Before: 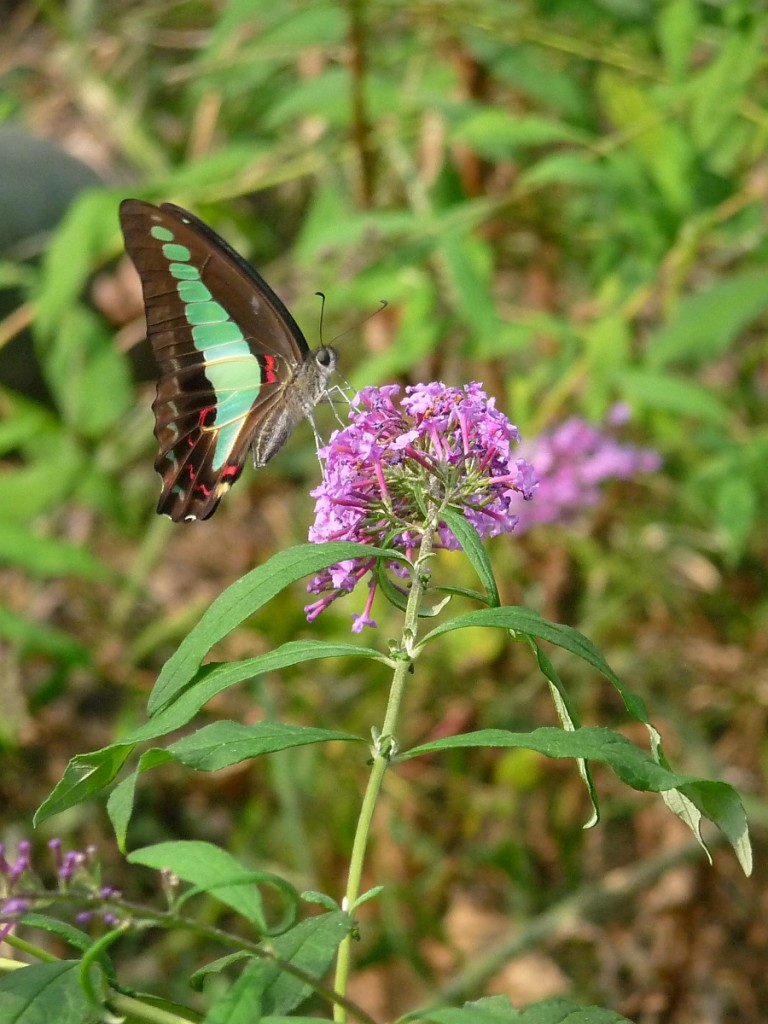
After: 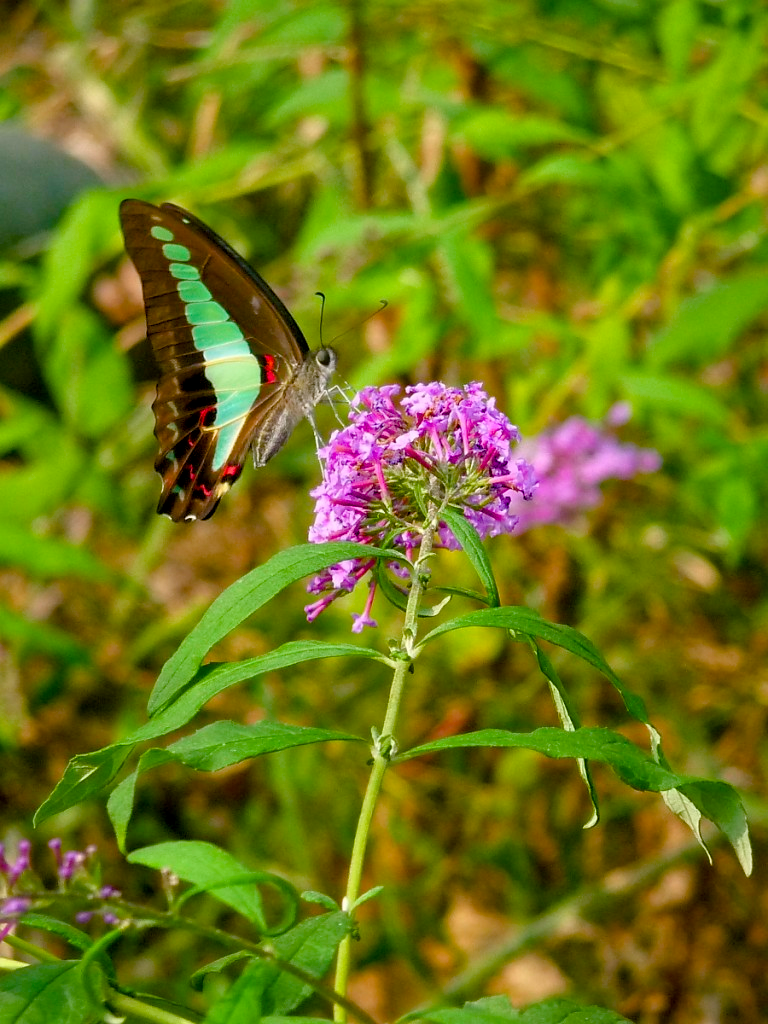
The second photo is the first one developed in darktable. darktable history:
exposure: black level correction 0.009, compensate highlight preservation false
color balance rgb: shadows lift › chroma 2.014%, shadows lift › hue 135.08°, linear chroma grading › global chroma 15.472%, perceptual saturation grading › global saturation 20%, perceptual saturation grading › highlights -25.235%, perceptual saturation grading › shadows 49.695%, global vibrance 20%
